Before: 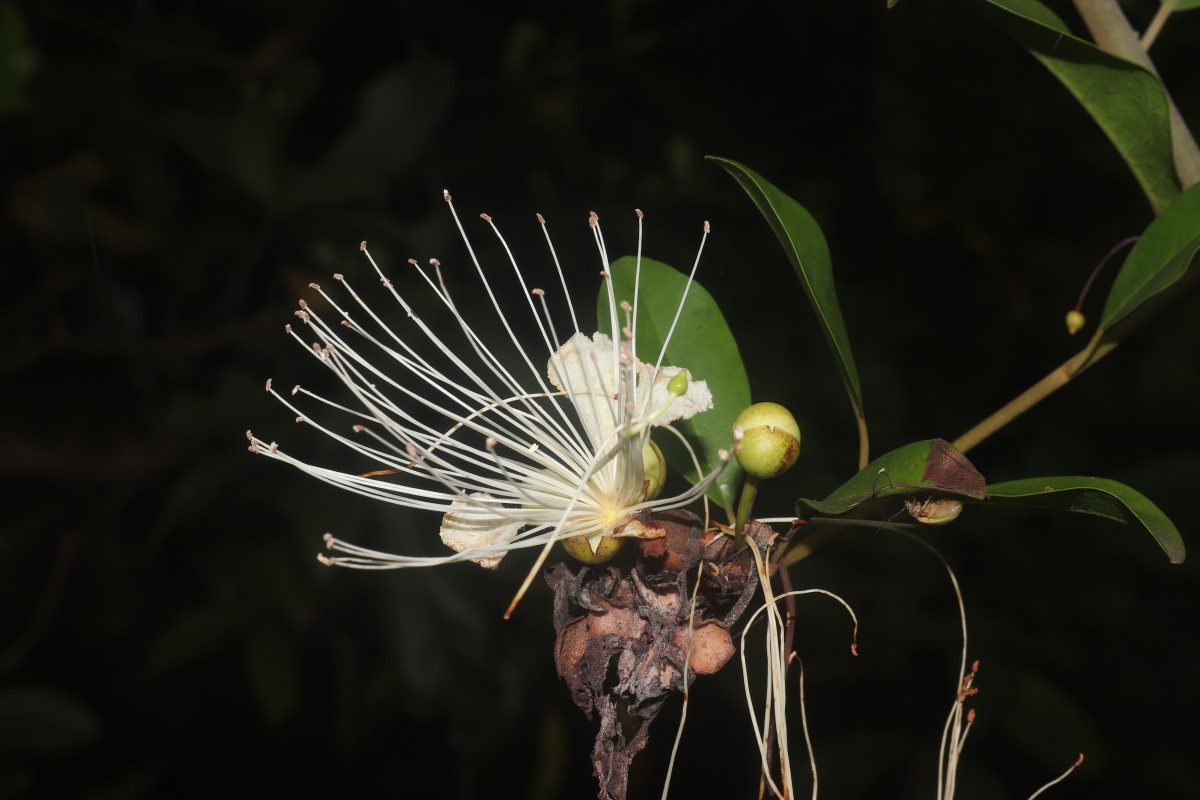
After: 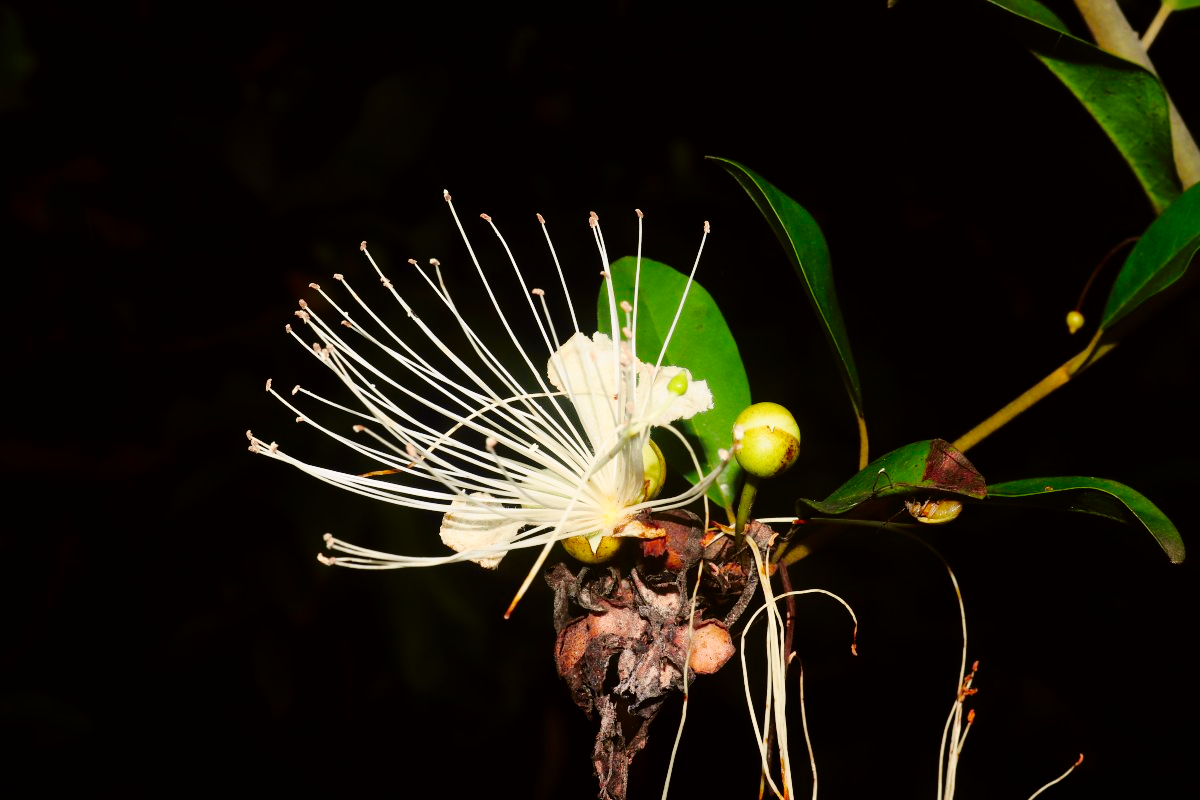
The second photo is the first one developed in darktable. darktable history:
local contrast: mode bilateral grid, contrast 100, coarseness 100, detail 91%, midtone range 0.2
base curve: curves: ch0 [(0, 0) (0.036, 0.025) (0.121, 0.166) (0.206, 0.329) (0.605, 0.79) (1, 1)], preserve colors none
tone curve: curves: ch0 [(0.024, 0) (0.075, 0.034) (0.145, 0.098) (0.257, 0.259) (0.408, 0.45) (0.611, 0.64) (0.81, 0.857) (1, 1)]; ch1 [(0, 0) (0.287, 0.198) (0.501, 0.506) (0.56, 0.57) (0.712, 0.777) (0.976, 0.992)]; ch2 [(0, 0) (0.5, 0.5) (0.523, 0.552) (0.59, 0.603) (0.681, 0.754) (1, 1)], color space Lab, independent channels, preserve colors none
